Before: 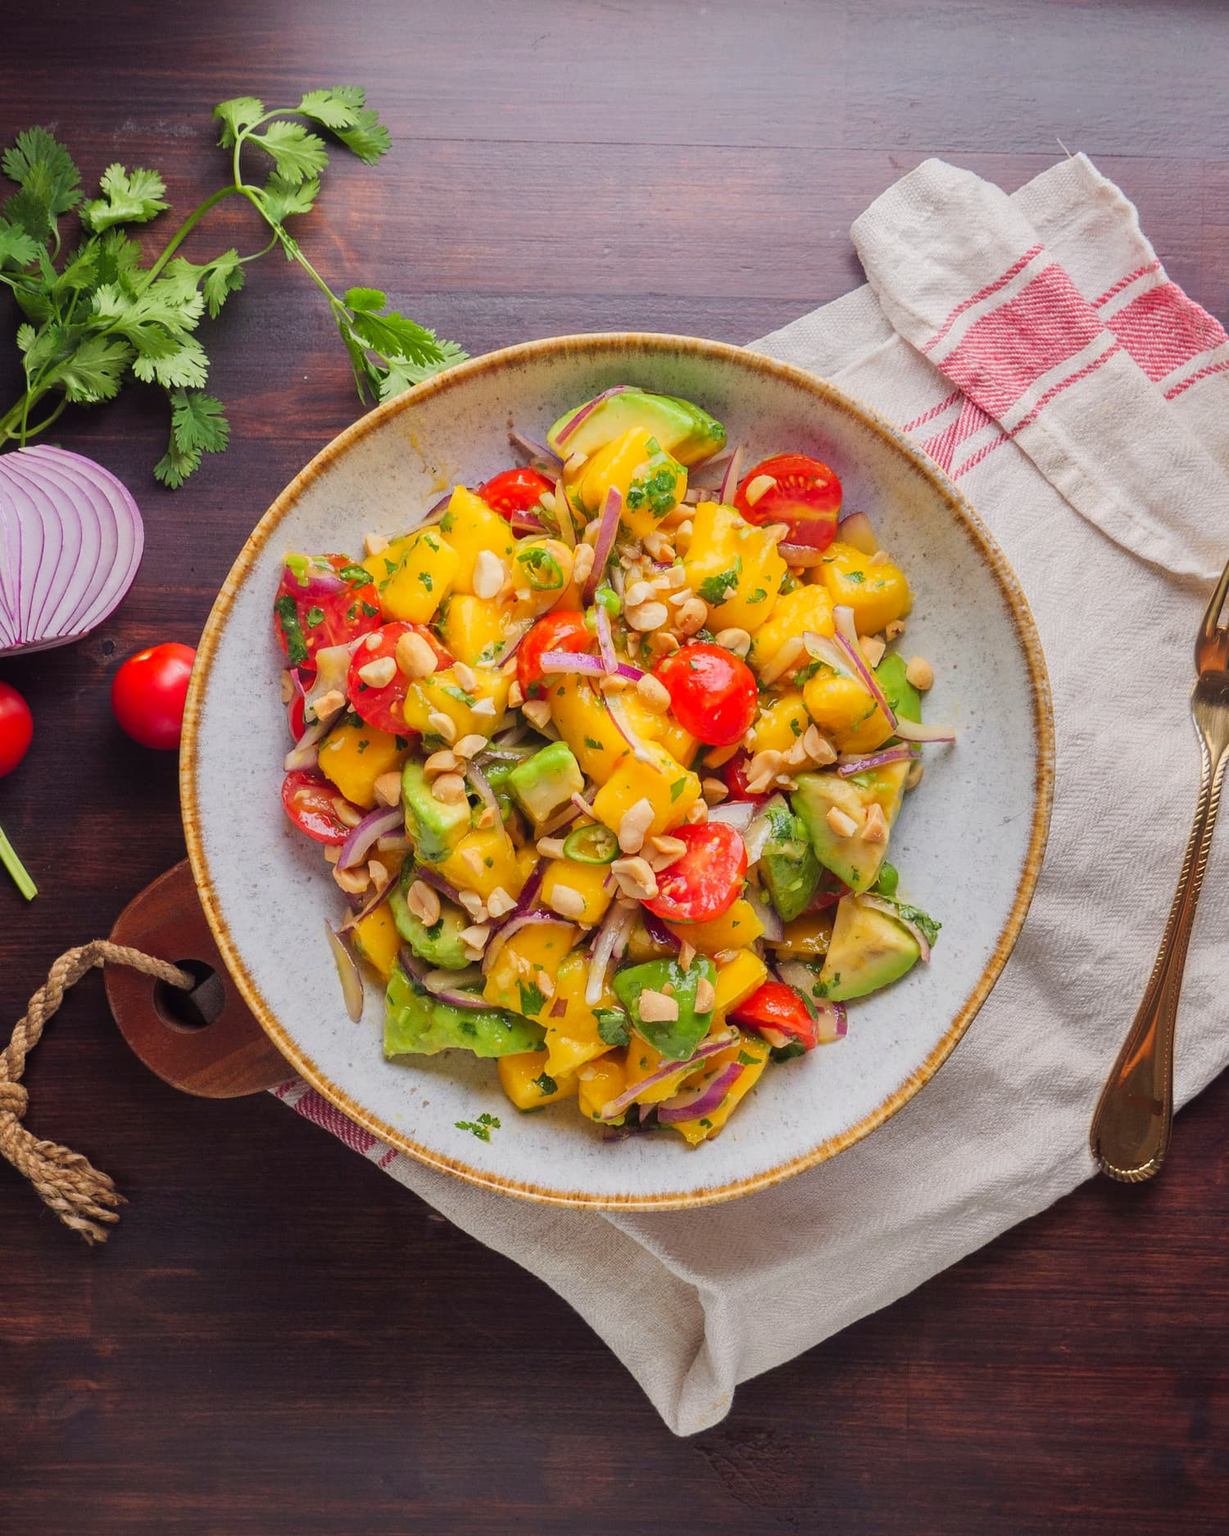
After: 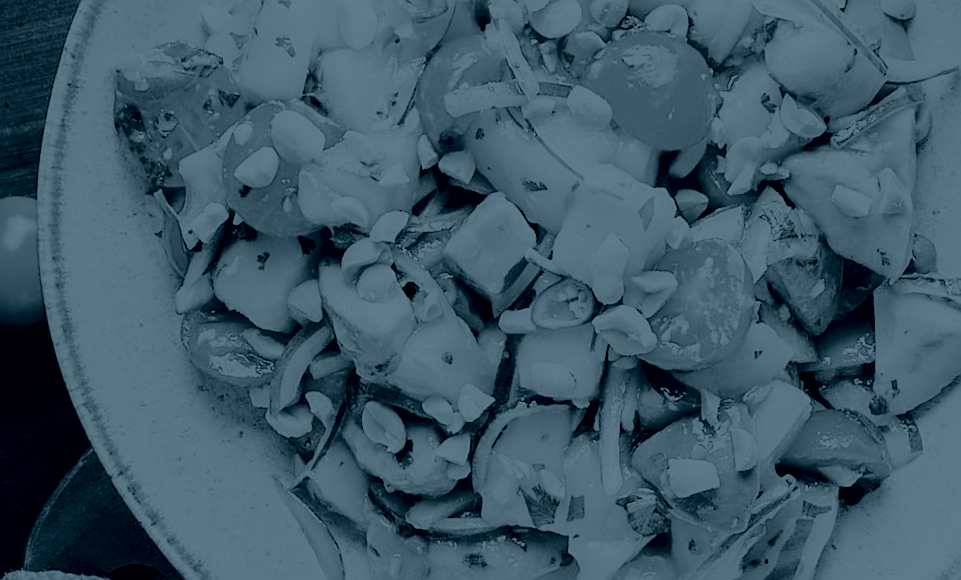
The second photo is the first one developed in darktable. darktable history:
exposure: exposure 0.207 EV, compensate highlight preservation false
crop: left 13.312%, top 31.28%, right 24.627%, bottom 15.582%
rotate and perspective: rotation -14.8°, crop left 0.1, crop right 0.903, crop top 0.25, crop bottom 0.748
colorize: hue 194.4°, saturation 29%, source mix 61.75%, lightness 3.98%, version 1
sigmoid: contrast 1.7, skew -0.2, preserve hue 0%, red attenuation 0.1, red rotation 0.035, green attenuation 0.1, green rotation -0.017, blue attenuation 0.15, blue rotation -0.052, base primaries Rec2020
sharpen: on, module defaults
color correction: highlights a* 8.98, highlights b* 15.09, shadows a* -0.49, shadows b* 26.52
tone curve: curves: ch0 [(0, 0) (0.131, 0.135) (0.288, 0.372) (0.451, 0.608) (0.612, 0.739) (0.736, 0.832) (1, 1)]; ch1 [(0, 0) (0.392, 0.398) (0.487, 0.471) (0.496, 0.493) (0.519, 0.531) (0.557, 0.591) (0.581, 0.639) (0.622, 0.711) (1, 1)]; ch2 [(0, 0) (0.388, 0.344) (0.438, 0.425) (0.476, 0.482) (0.502, 0.508) (0.524, 0.531) (0.538, 0.58) (0.58, 0.621) (0.613, 0.679) (0.655, 0.738) (1, 1)], color space Lab, independent channels, preserve colors none
